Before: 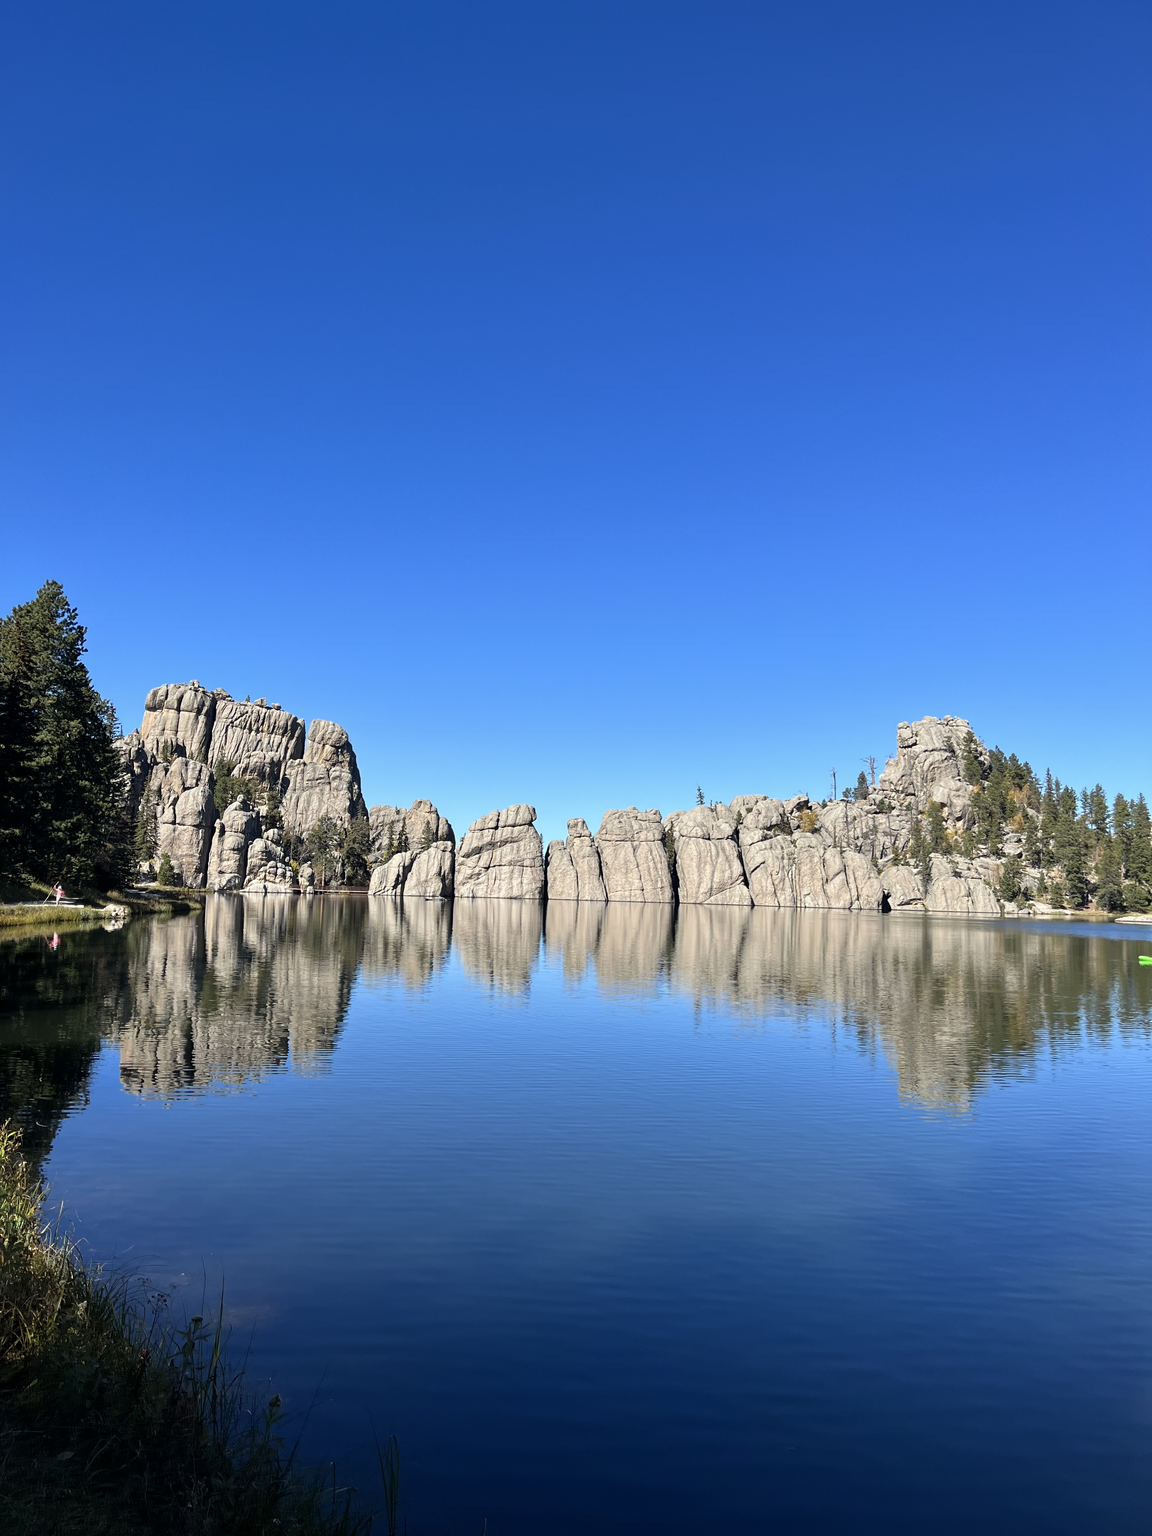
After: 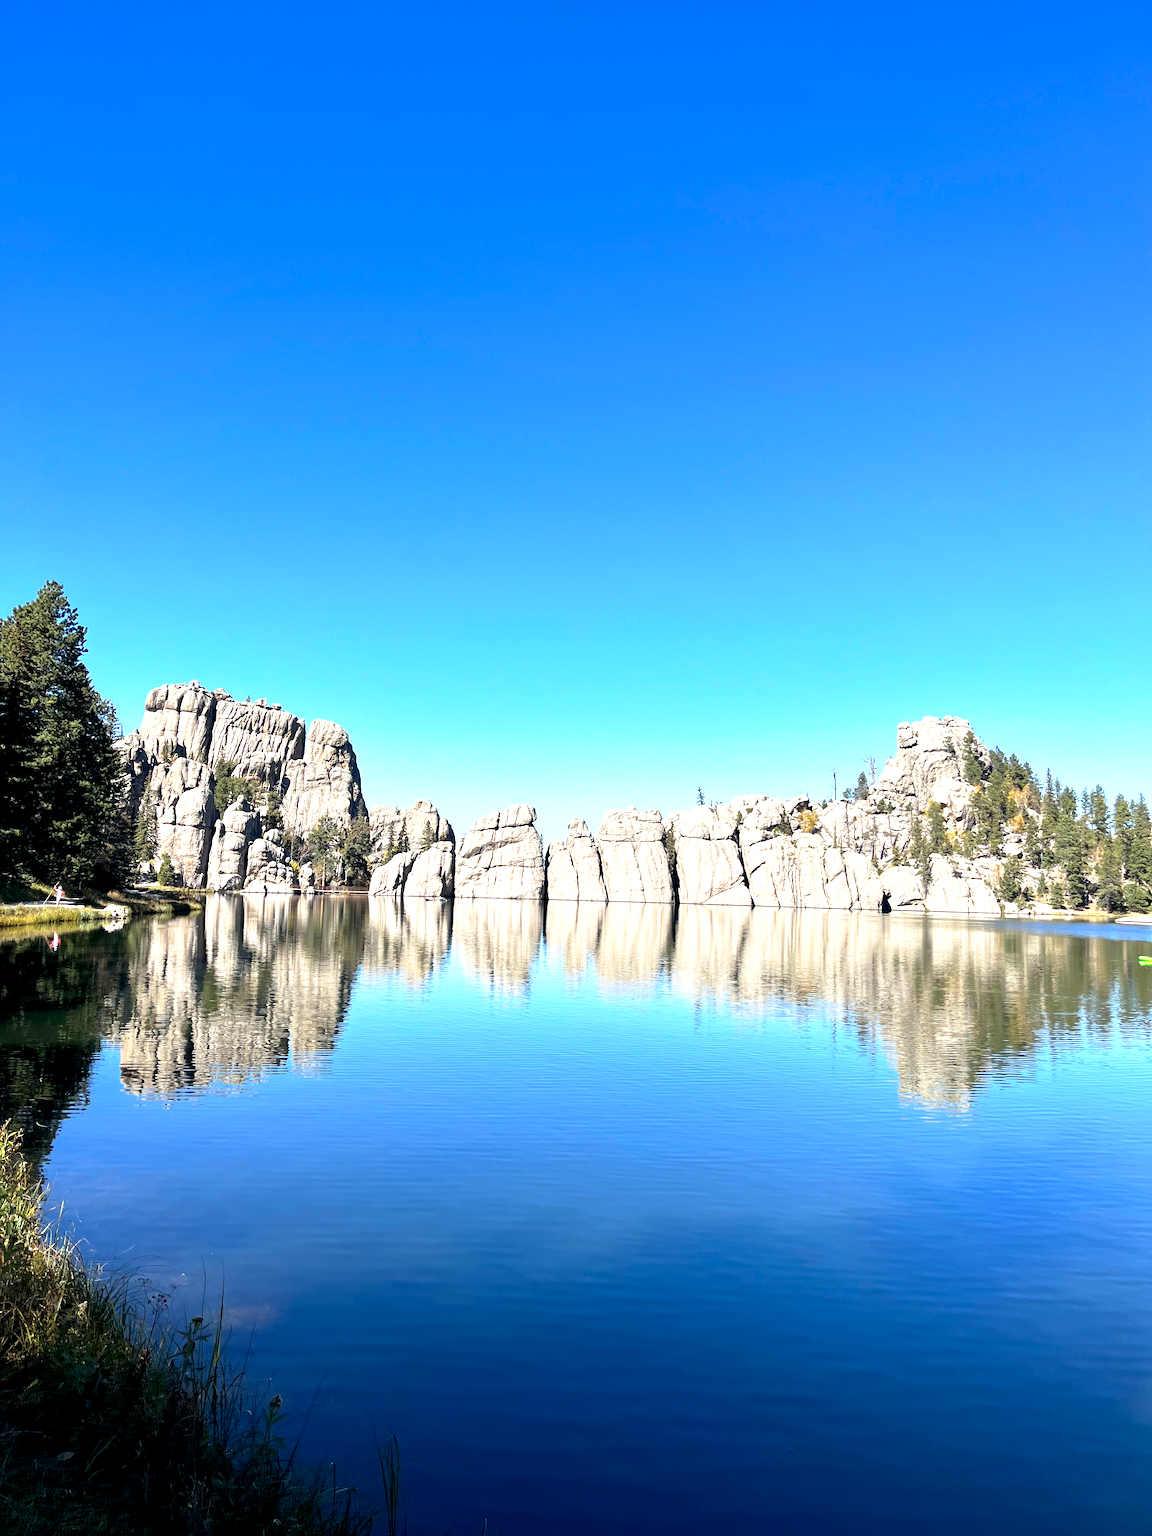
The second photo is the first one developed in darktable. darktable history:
base curve: curves: ch0 [(0.017, 0) (0.425, 0.441) (0.844, 0.933) (1, 1)], preserve colors none
exposure: black level correction -0.005, exposure 1.002 EV, compensate highlight preservation false
